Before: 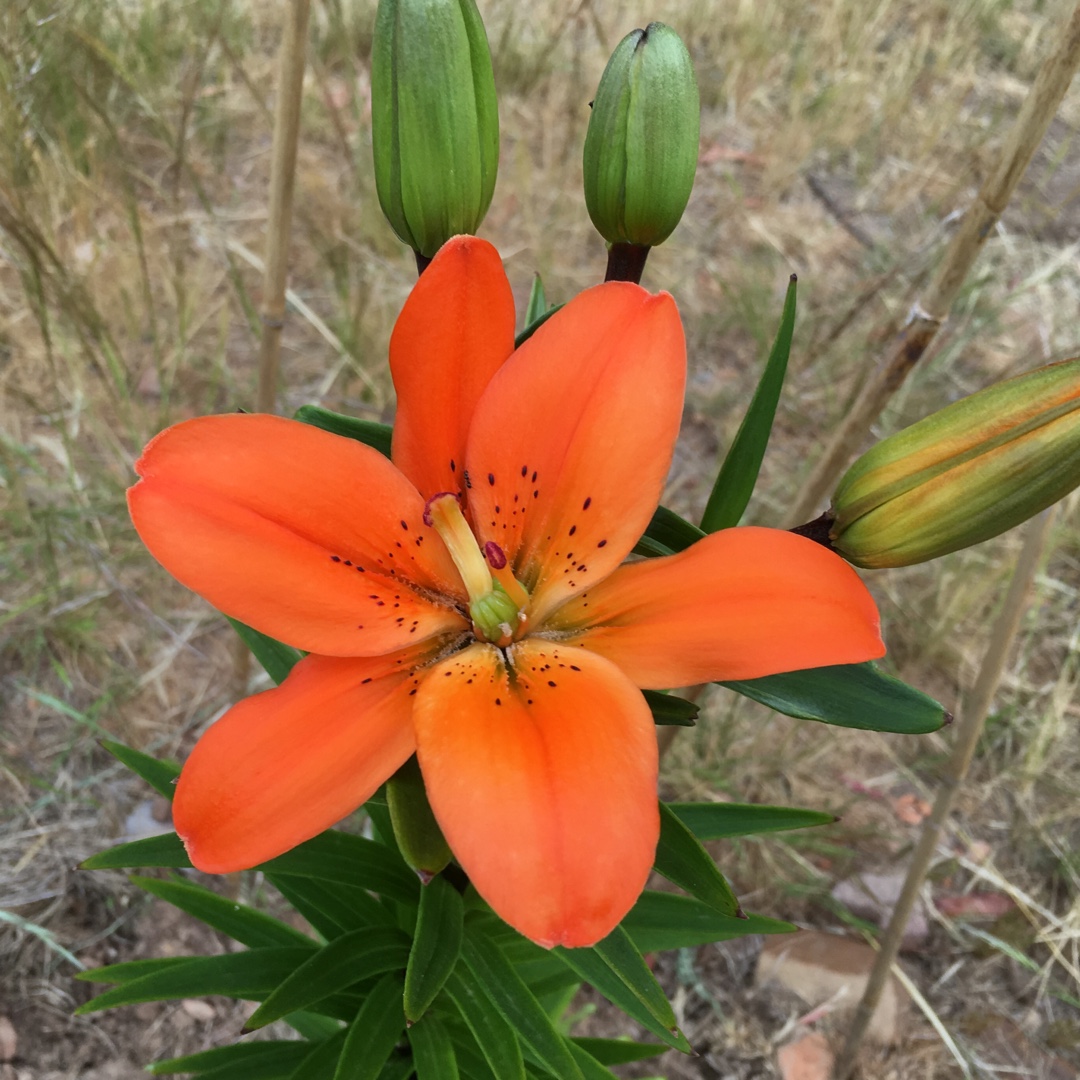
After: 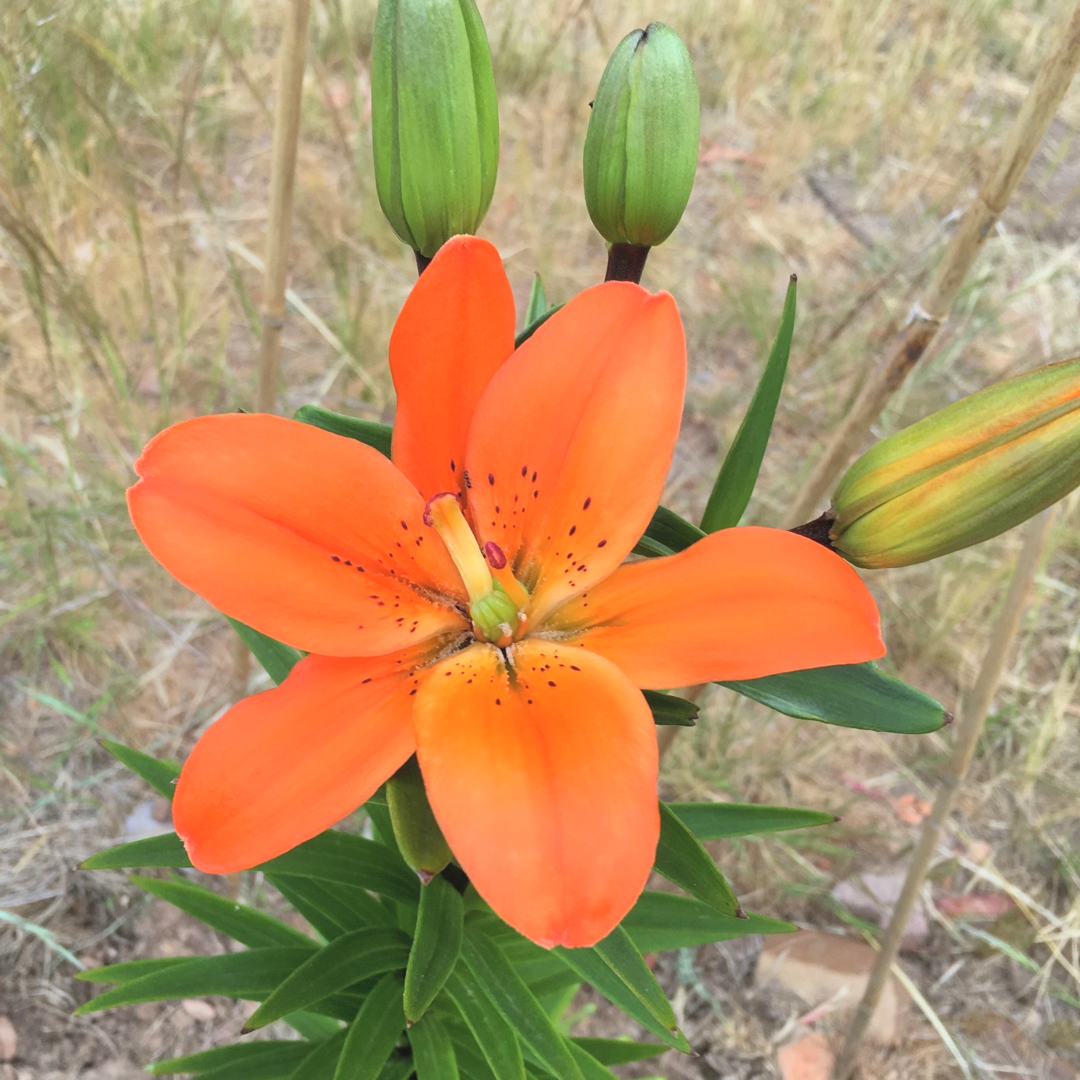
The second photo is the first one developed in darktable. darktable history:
contrast brightness saturation: contrast 0.105, brightness 0.314, saturation 0.142
